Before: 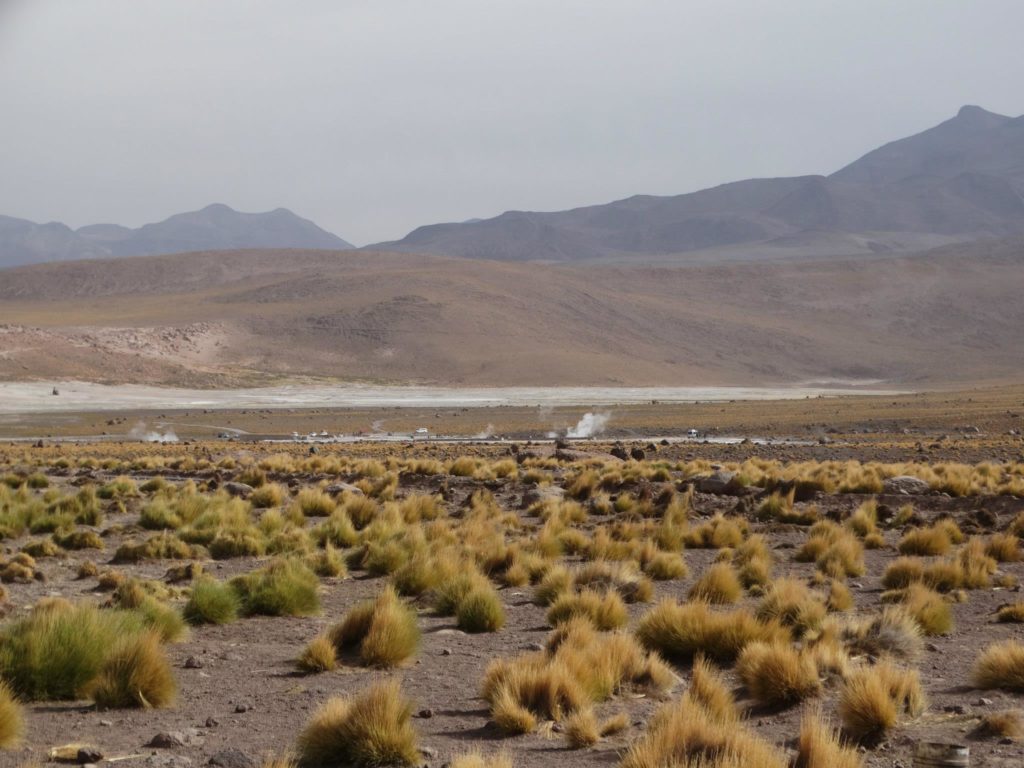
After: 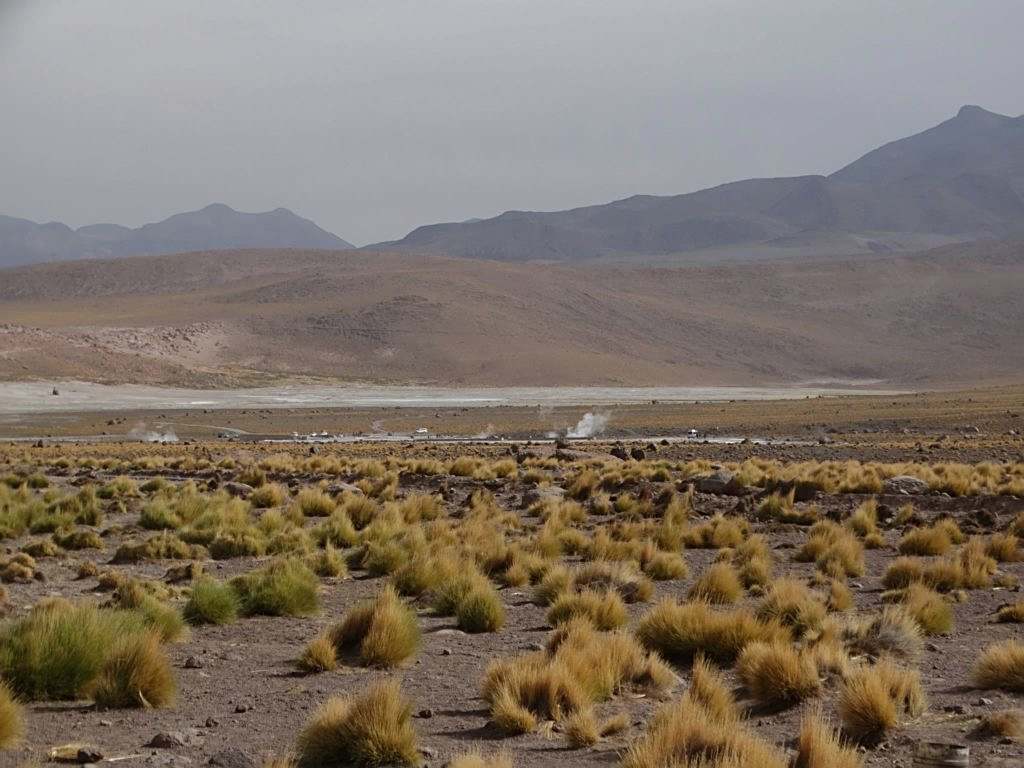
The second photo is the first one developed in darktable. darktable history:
tone curve: curves: ch0 [(0, 0) (0.568, 0.517) (0.8, 0.717) (1, 1)]
sharpen: on, module defaults
